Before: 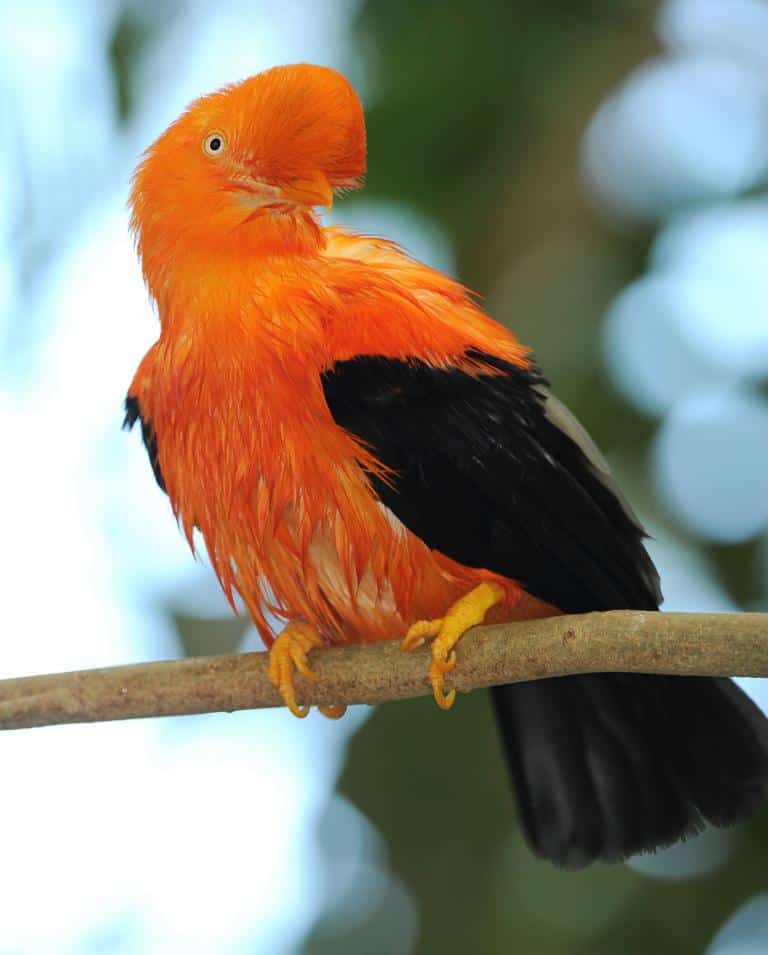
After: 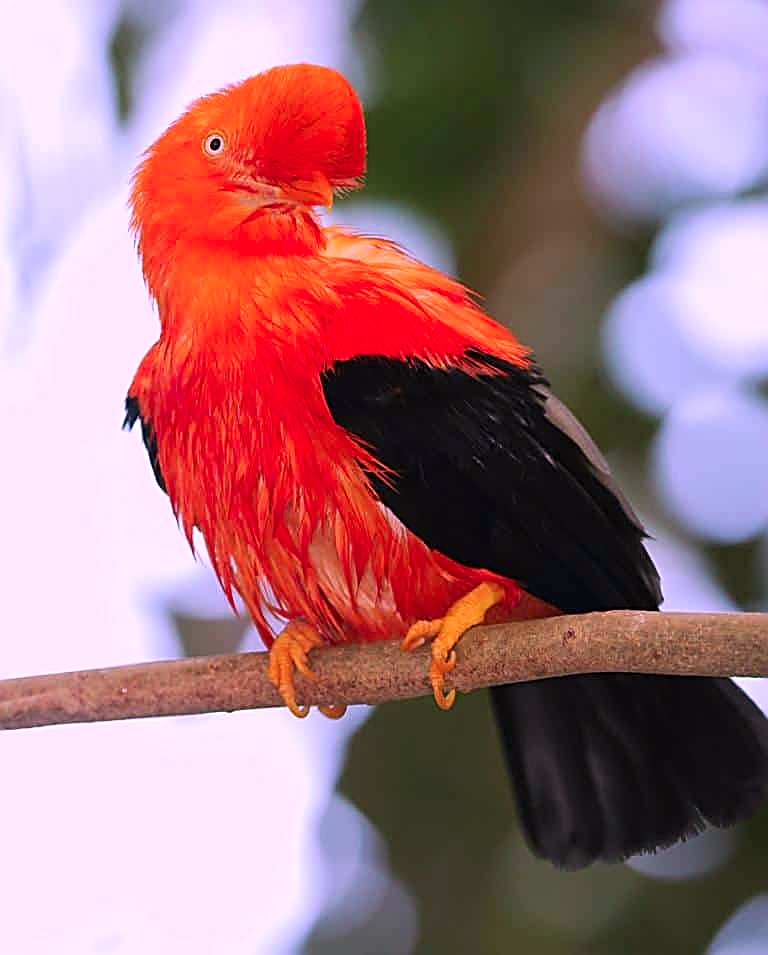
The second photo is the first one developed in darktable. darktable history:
sharpen: amount 1
contrast brightness saturation: contrast 0.1, saturation -0.3
color correction: highlights a* 19.5, highlights b* -11.53, saturation 1.69
